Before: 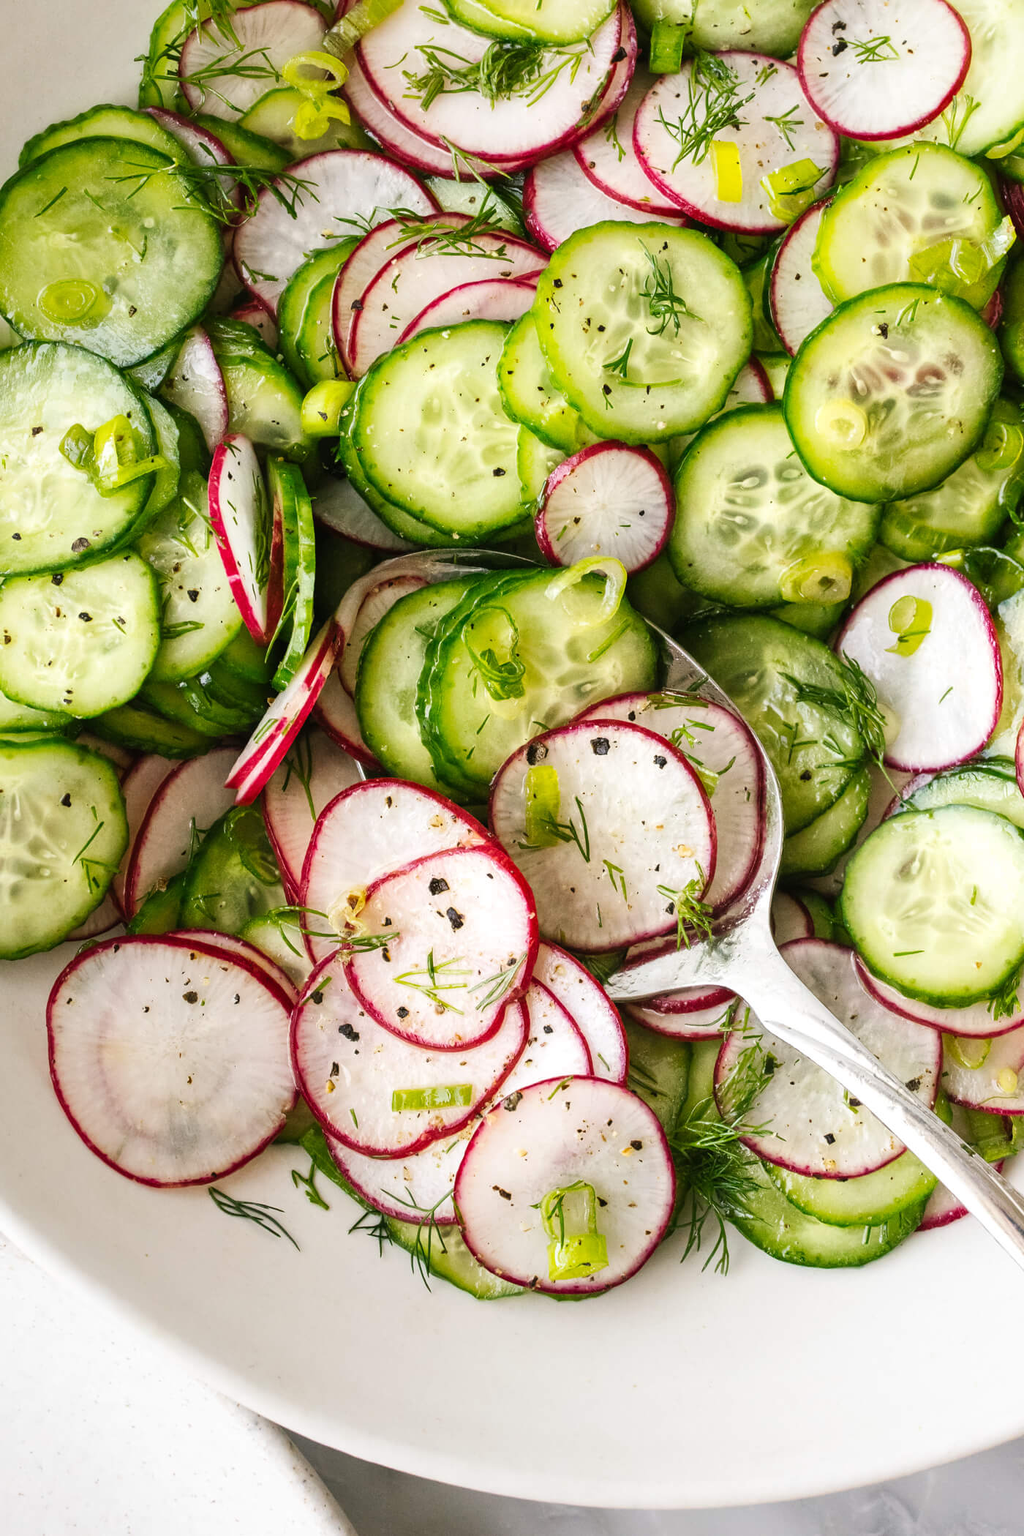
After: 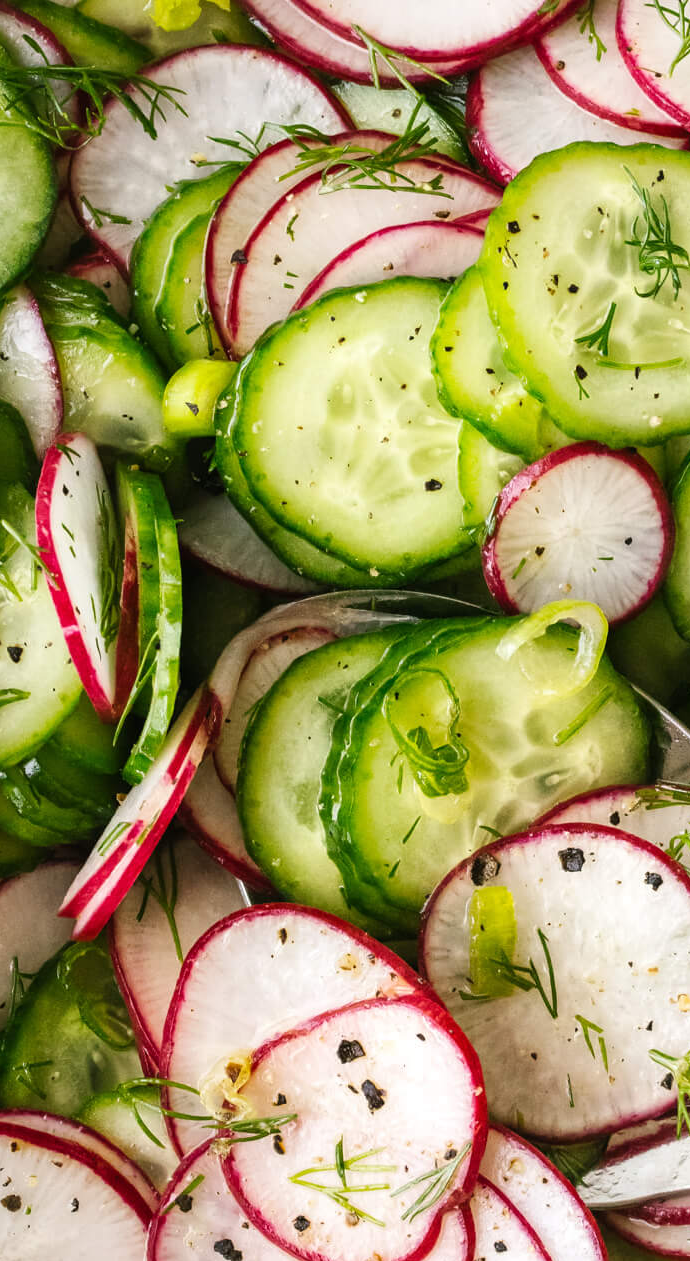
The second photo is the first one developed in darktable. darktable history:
crop: left 17.808%, top 7.669%, right 32.885%, bottom 32.208%
